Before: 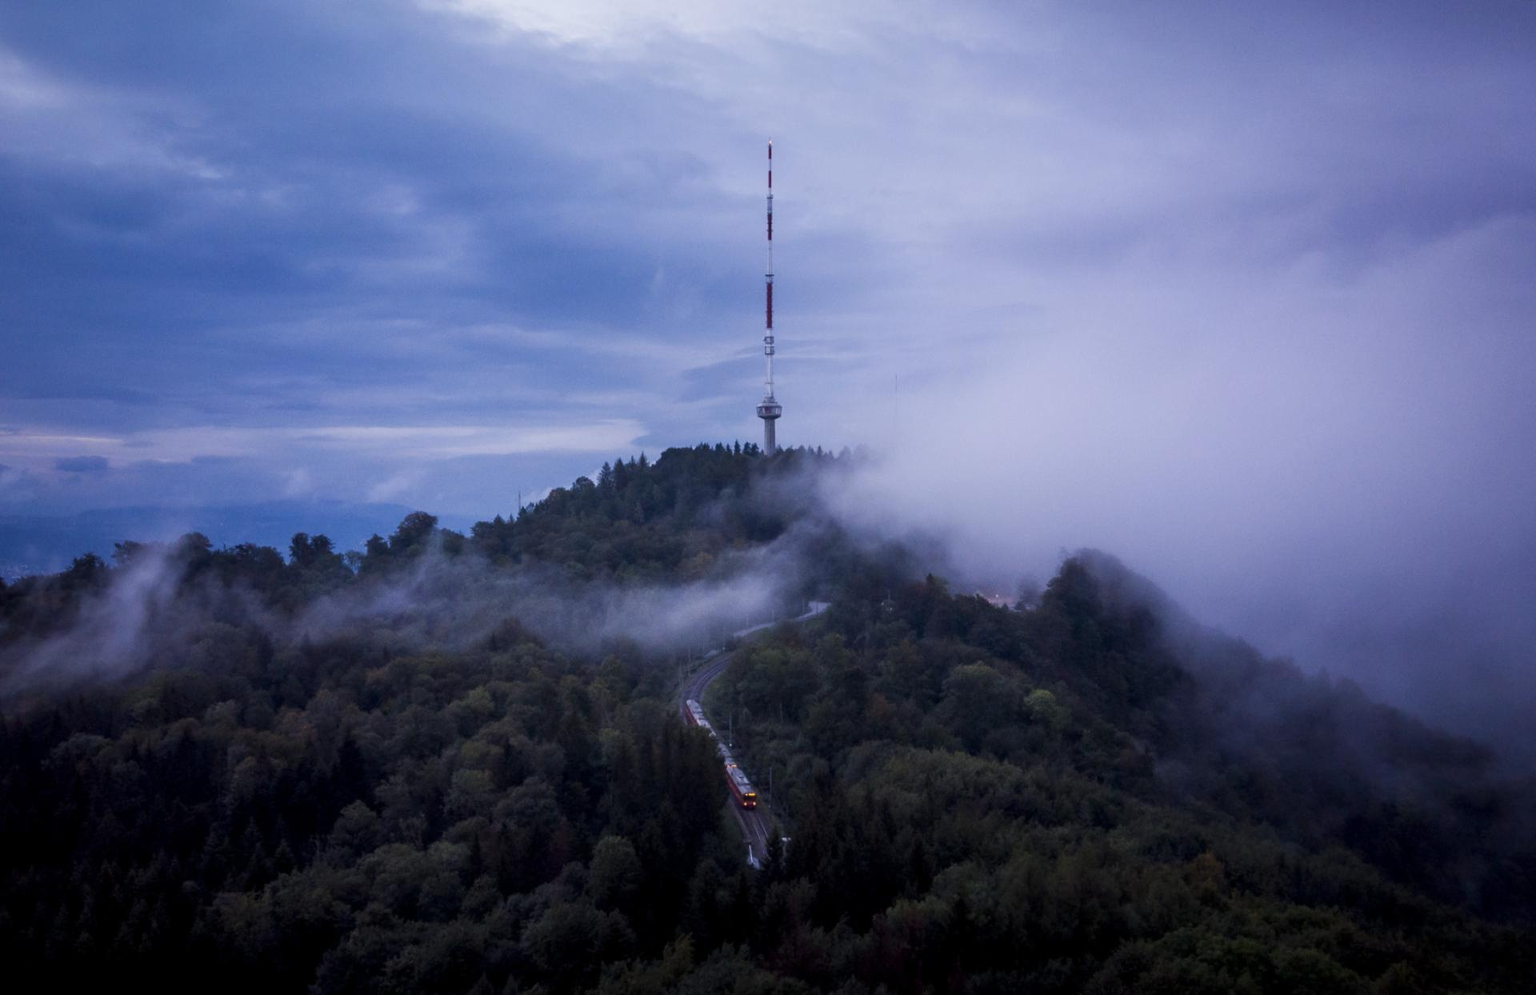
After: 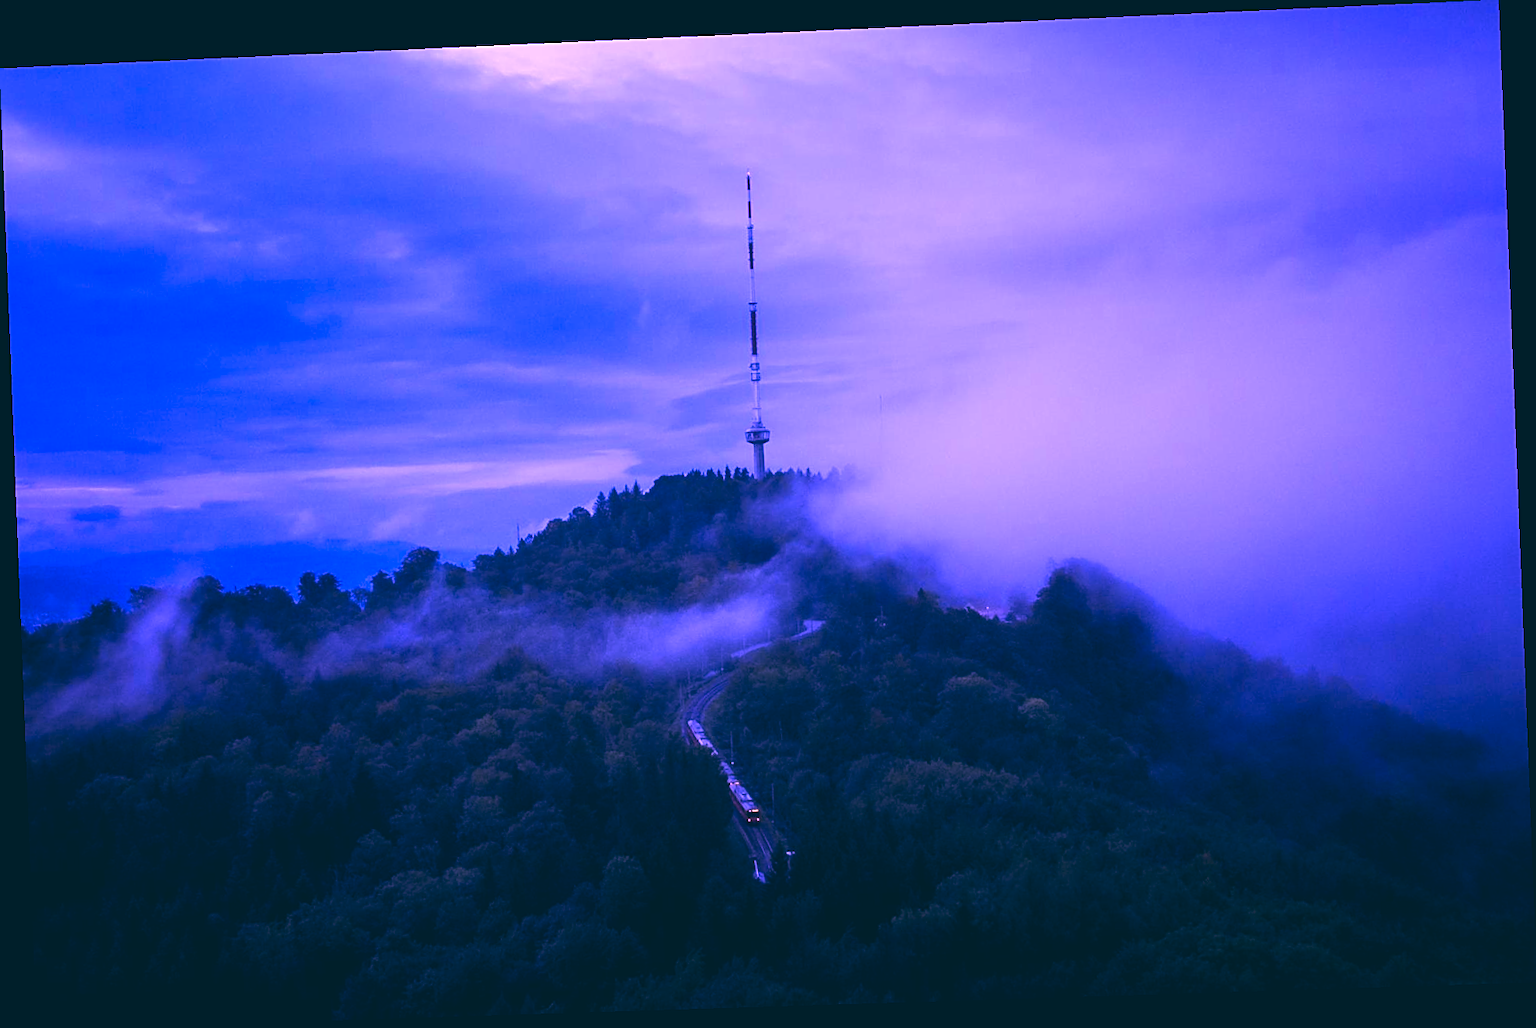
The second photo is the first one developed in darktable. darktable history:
color balance: lift [1.016, 0.983, 1, 1.017], gamma [0.958, 1, 1, 1], gain [0.981, 1.007, 0.993, 1.002], input saturation 118.26%, contrast 13.43%, contrast fulcrum 21.62%, output saturation 82.76%
rotate and perspective: rotation -2.22°, lens shift (horizontal) -0.022, automatic cropping off
color calibration: illuminant custom, x 0.379, y 0.481, temperature 4443.07 K
sharpen: radius 1.967
